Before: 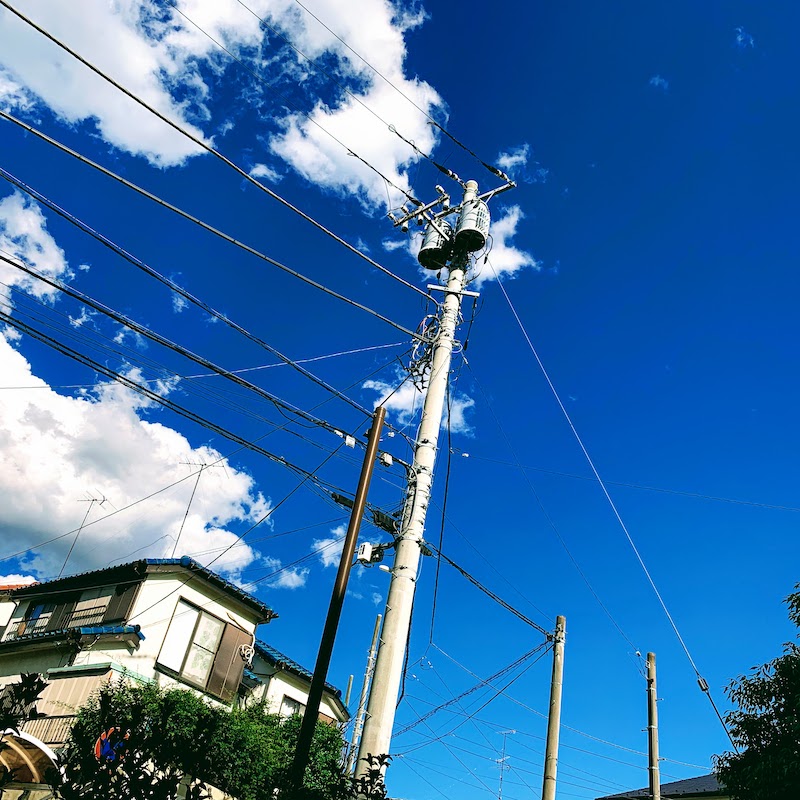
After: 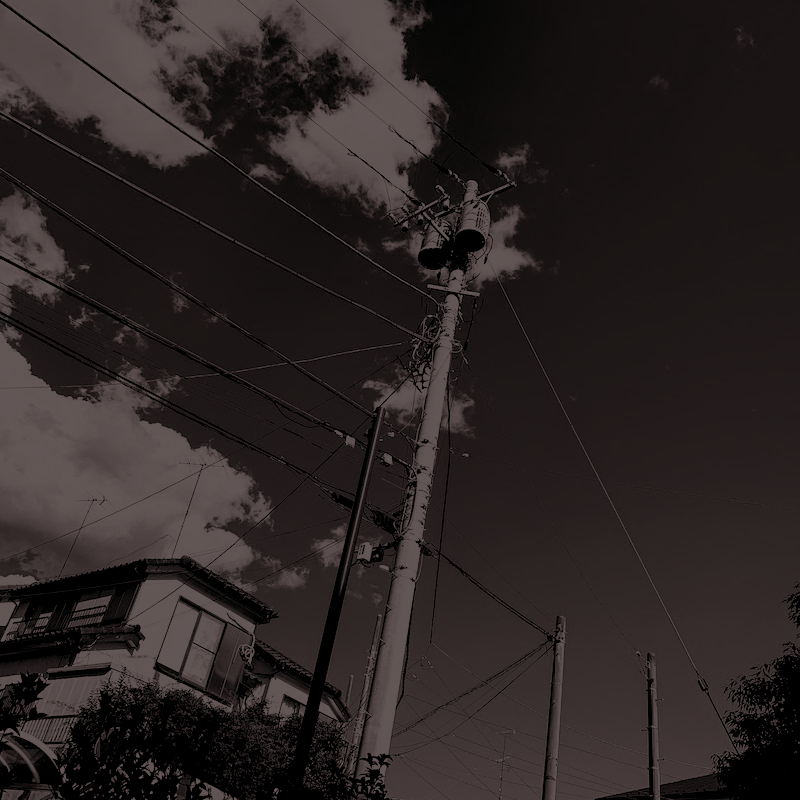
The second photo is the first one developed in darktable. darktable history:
tone curve: curves: ch0 [(0, 0) (0.389, 0.458) (0.745, 0.82) (0.849, 0.917) (0.919, 0.969) (1, 1)]; ch1 [(0, 0) (0.437, 0.404) (0.5, 0.5) (0.529, 0.55) (0.58, 0.6) (0.616, 0.649) (1, 1)]; ch2 [(0, 0) (0.442, 0.428) (0.5, 0.5) (0.525, 0.543) (0.585, 0.62) (1, 1)], color space Lab, independent channels, preserve colors none
white balance: red 0.931, blue 1.11
colorize: hue 90°, saturation 19%, lightness 1.59%, version 1
split-toning: shadows › saturation 0.24, highlights › hue 54°, highlights › saturation 0.24
